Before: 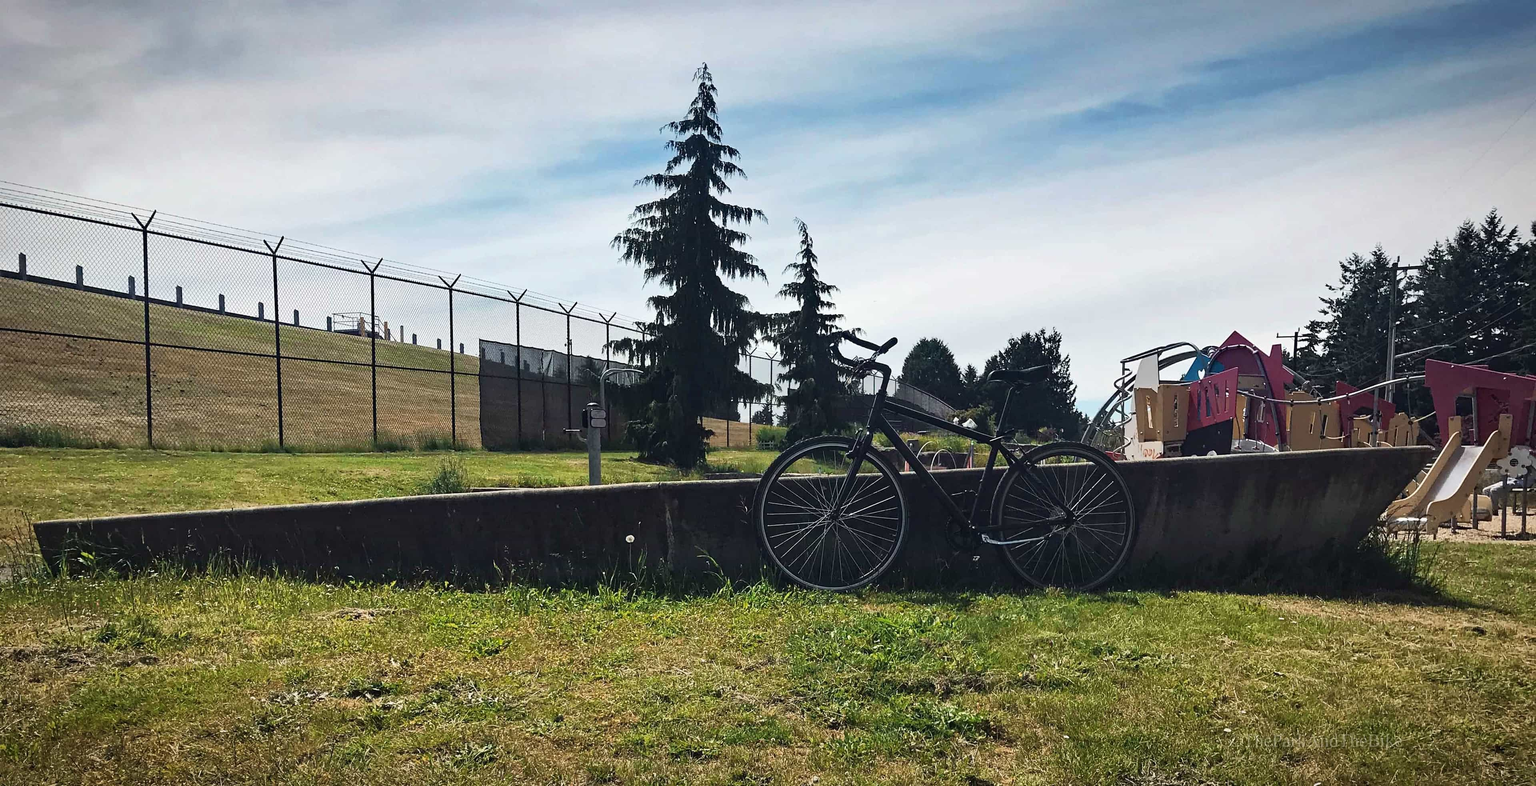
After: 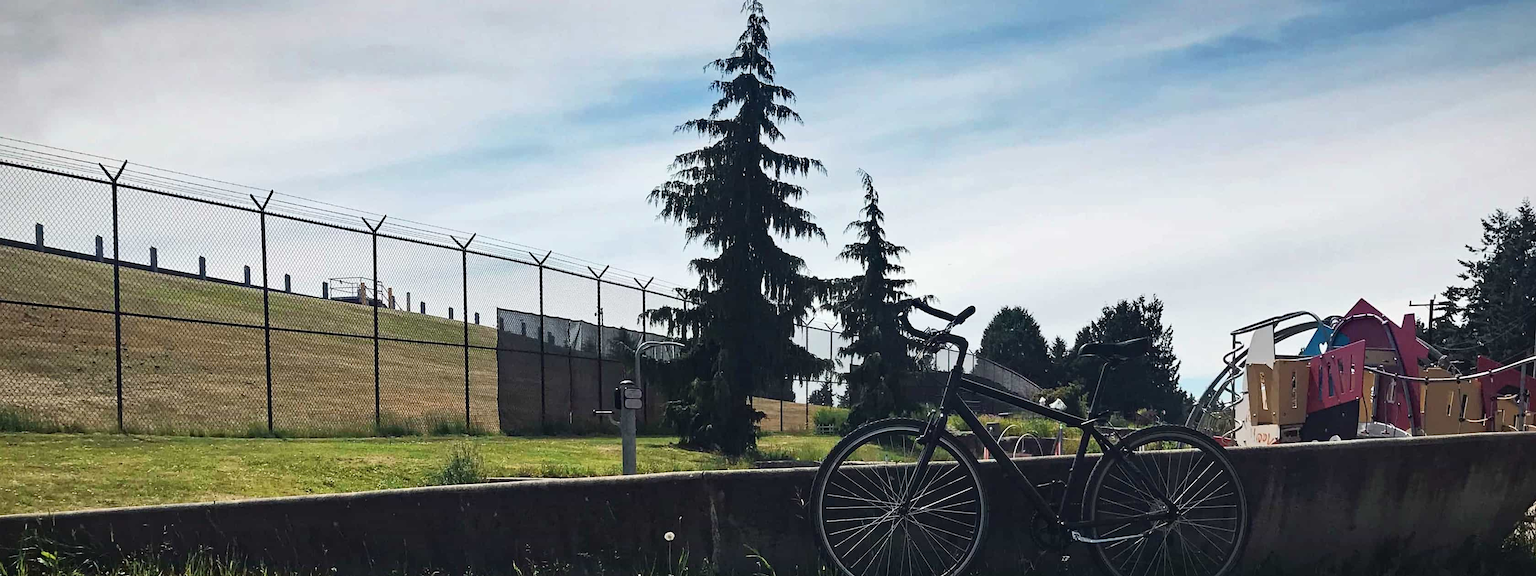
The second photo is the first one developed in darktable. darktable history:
crop: left 2.945%, top 8.973%, right 9.658%, bottom 26.664%
